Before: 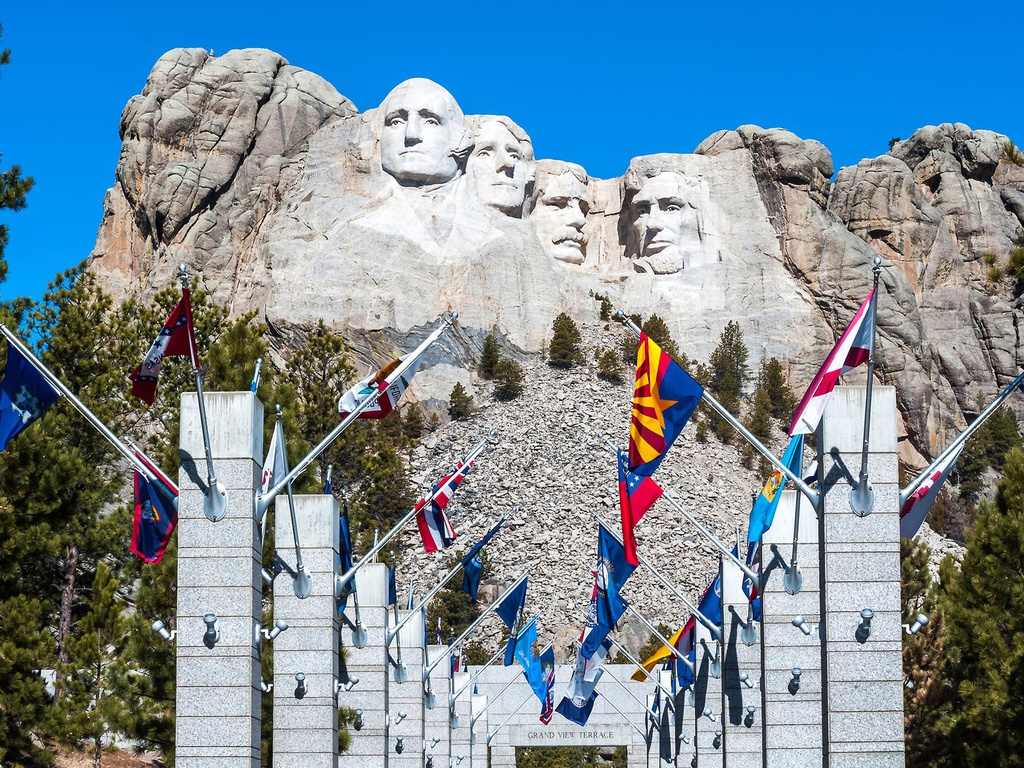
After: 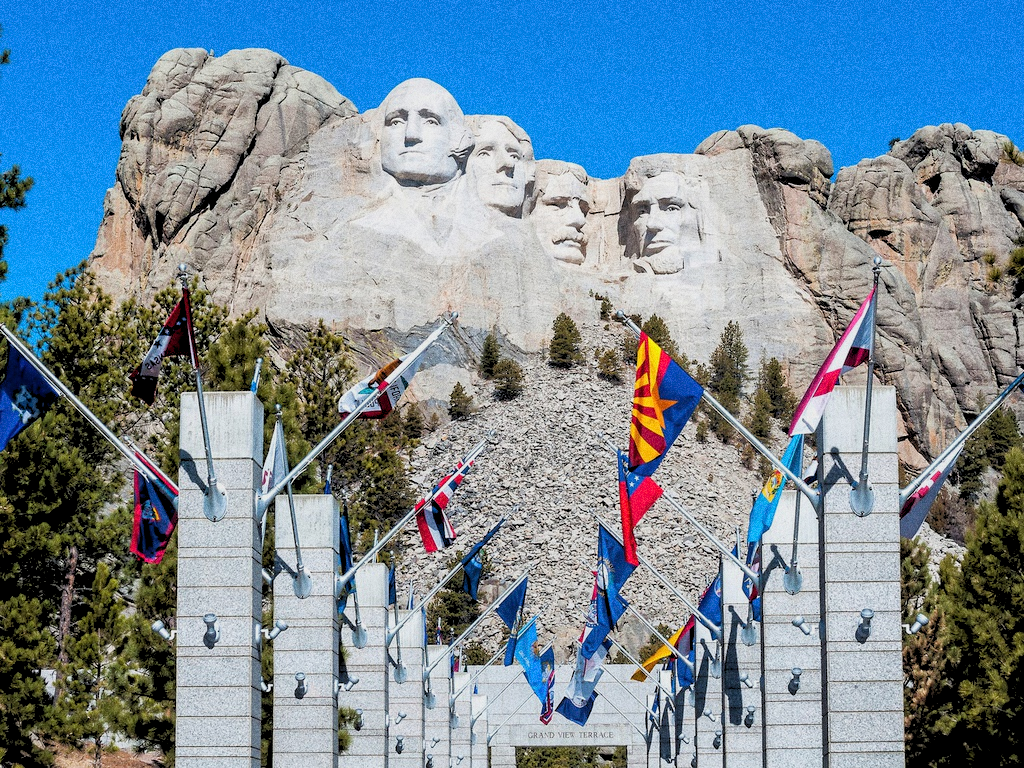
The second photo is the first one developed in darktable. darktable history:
grain: coarseness 9.61 ISO, strength 35.62%
rgb levels: preserve colors sum RGB, levels [[0.038, 0.433, 0.934], [0, 0.5, 1], [0, 0.5, 1]]
